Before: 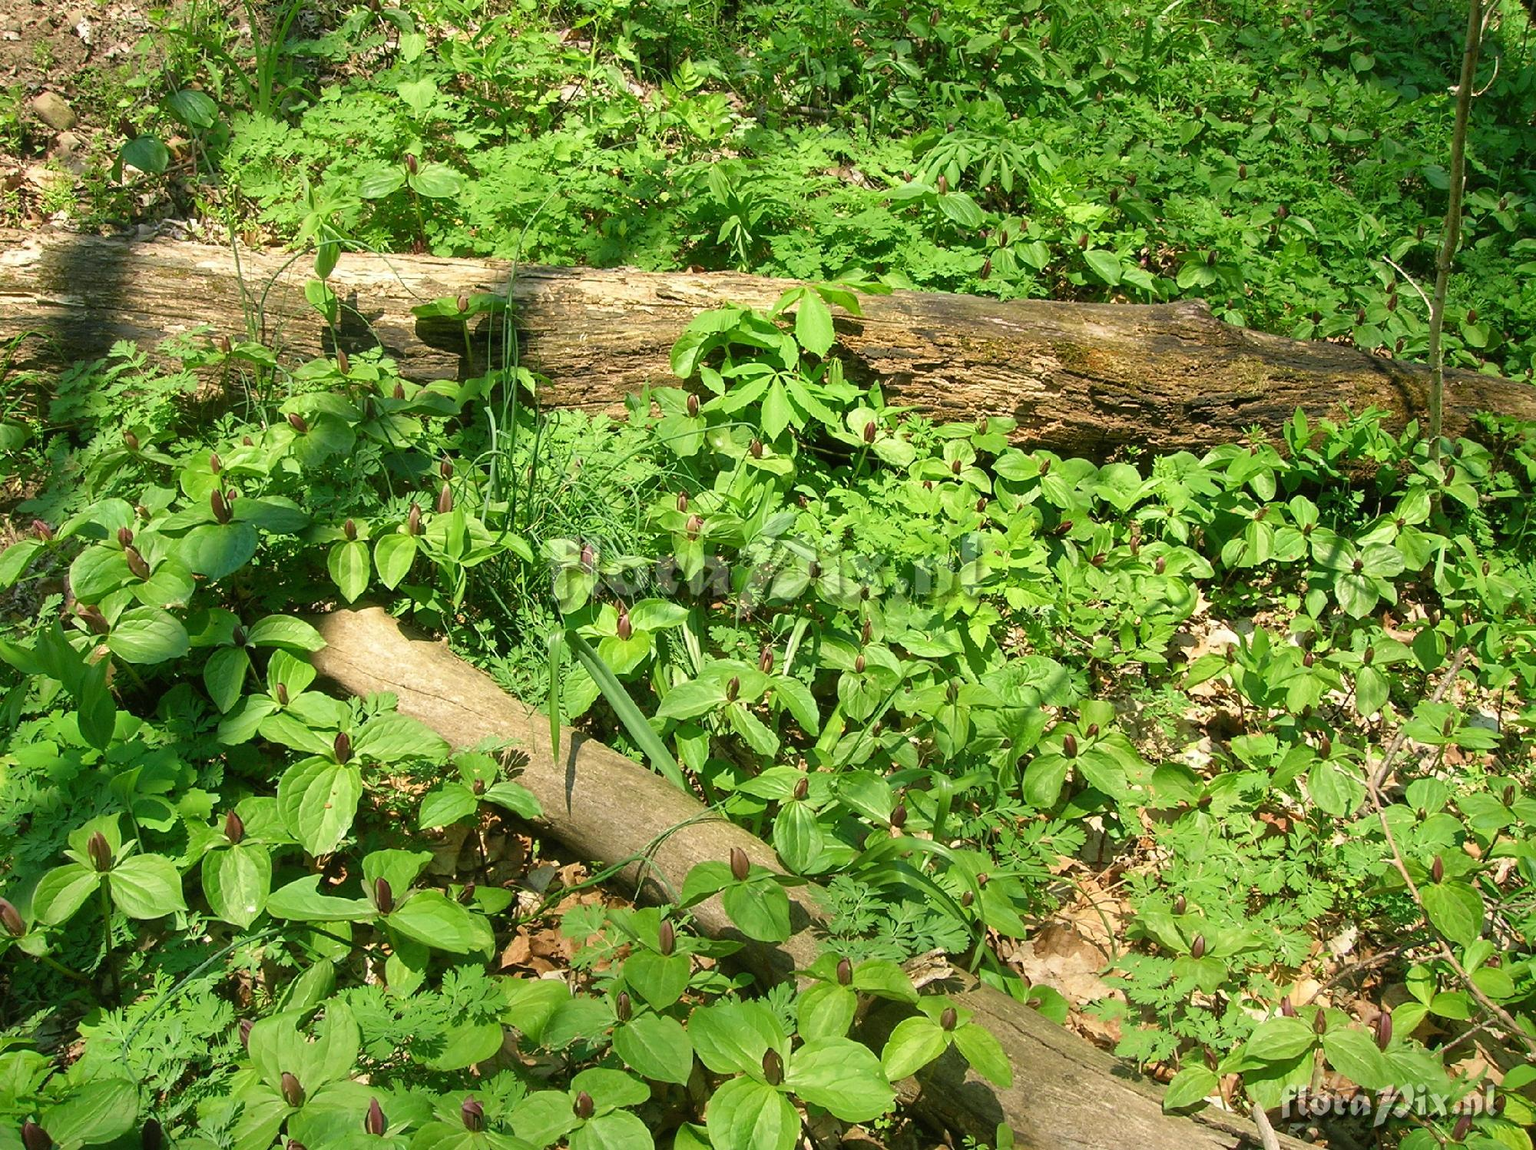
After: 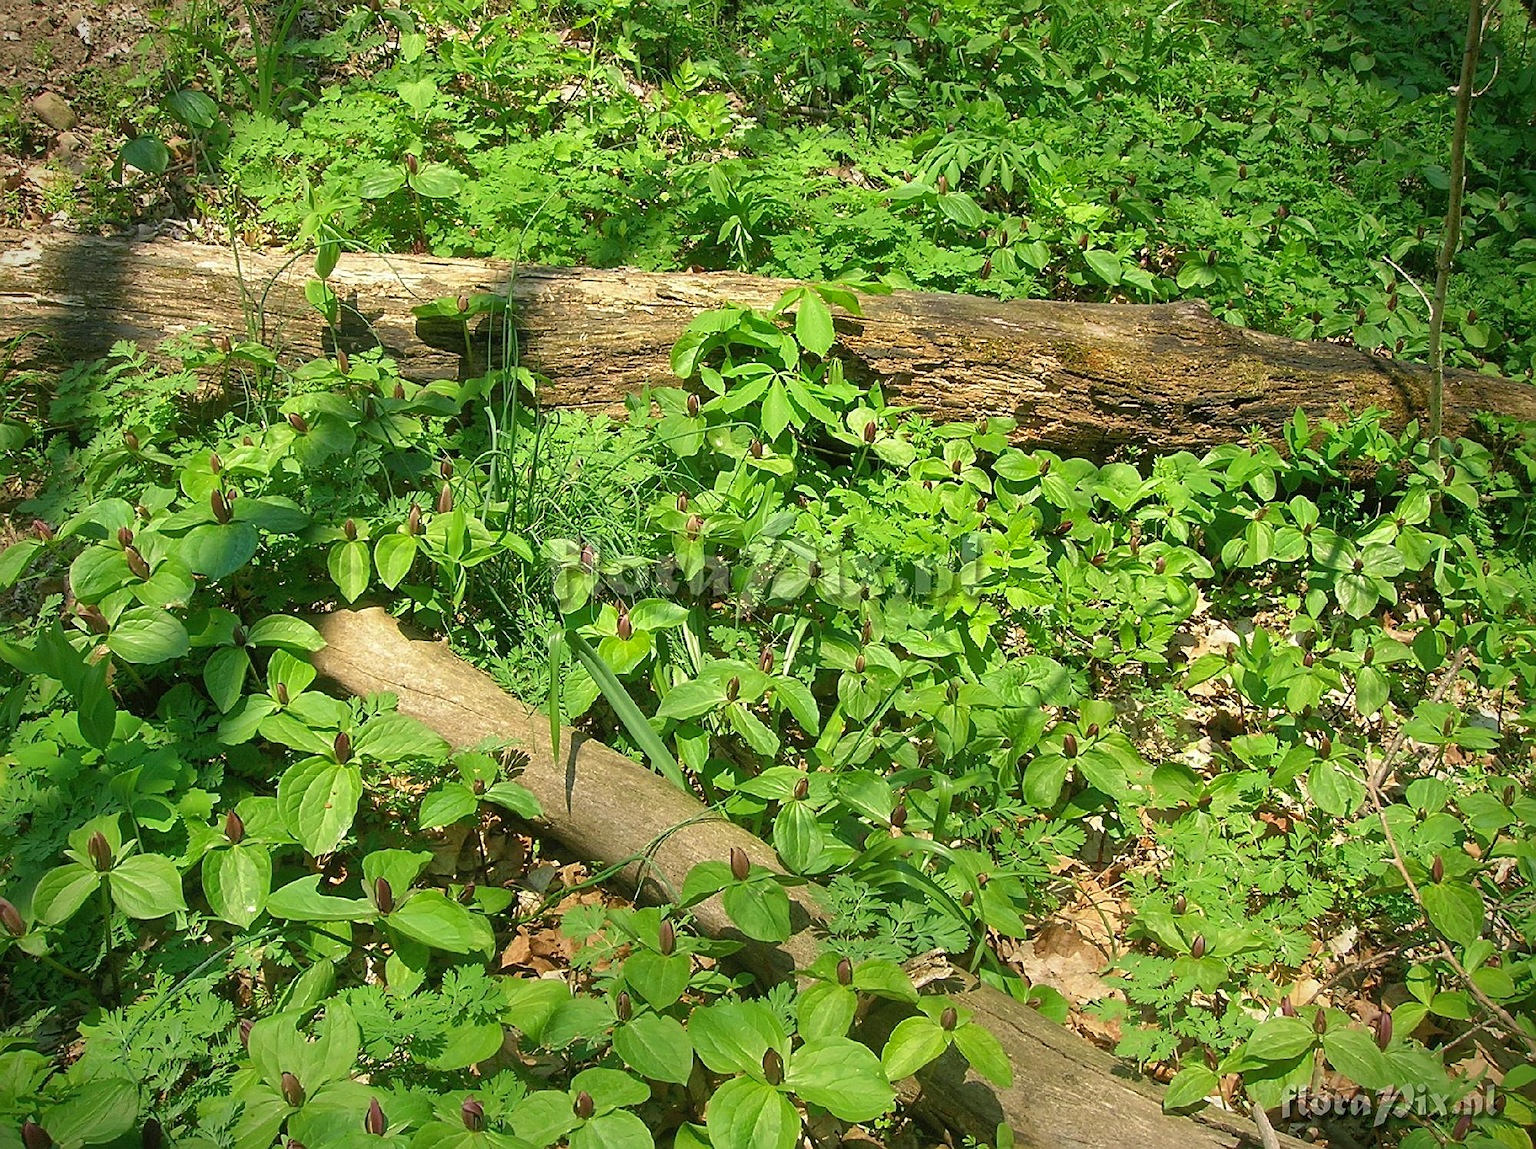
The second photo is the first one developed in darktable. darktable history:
shadows and highlights: on, module defaults
sharpen: on, module defaults
vignetting: saturation -0.028
